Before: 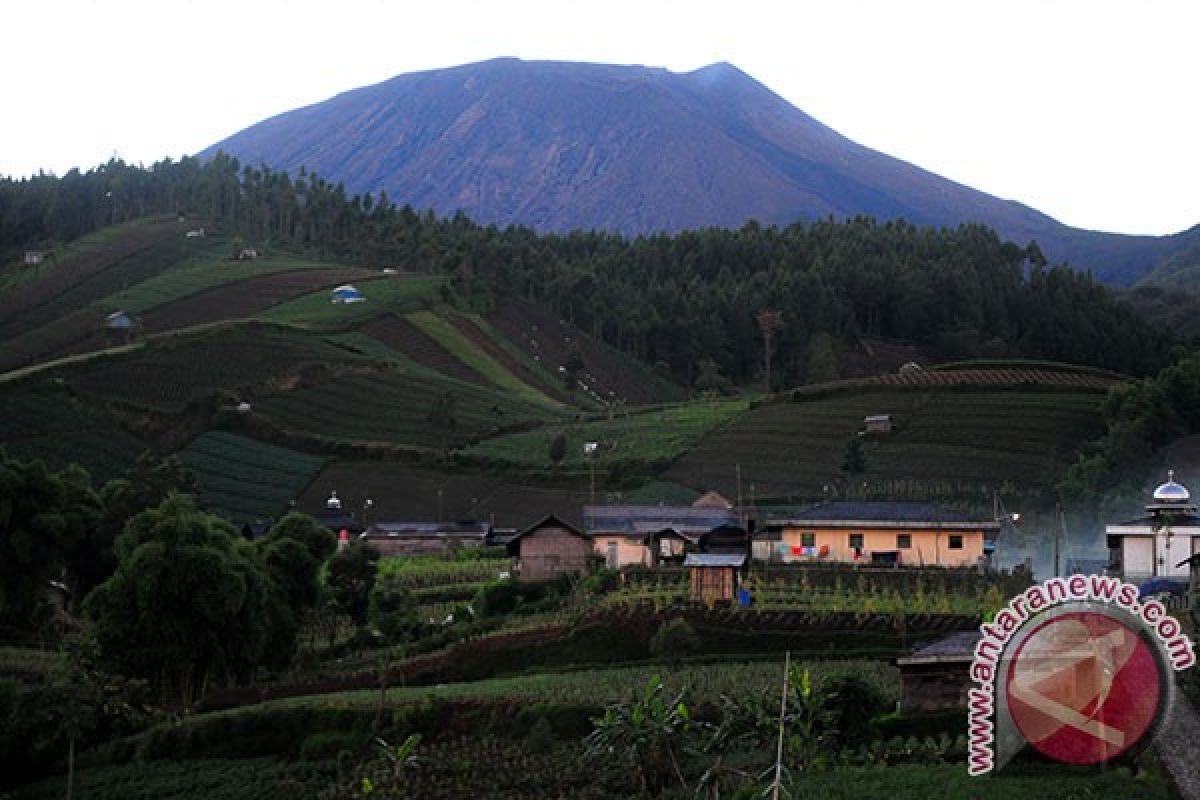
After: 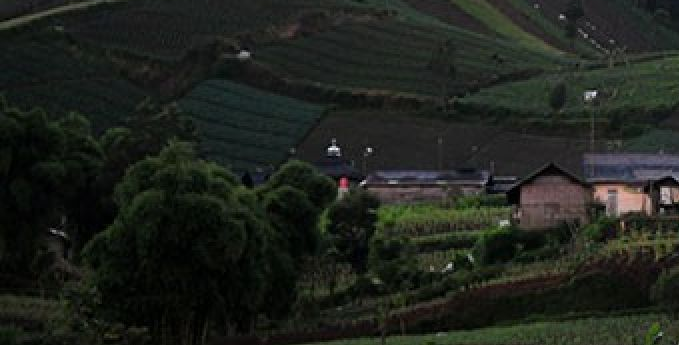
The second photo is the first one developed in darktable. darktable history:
crop: top 44.058%, right 43.354%, bottom 12.712%
